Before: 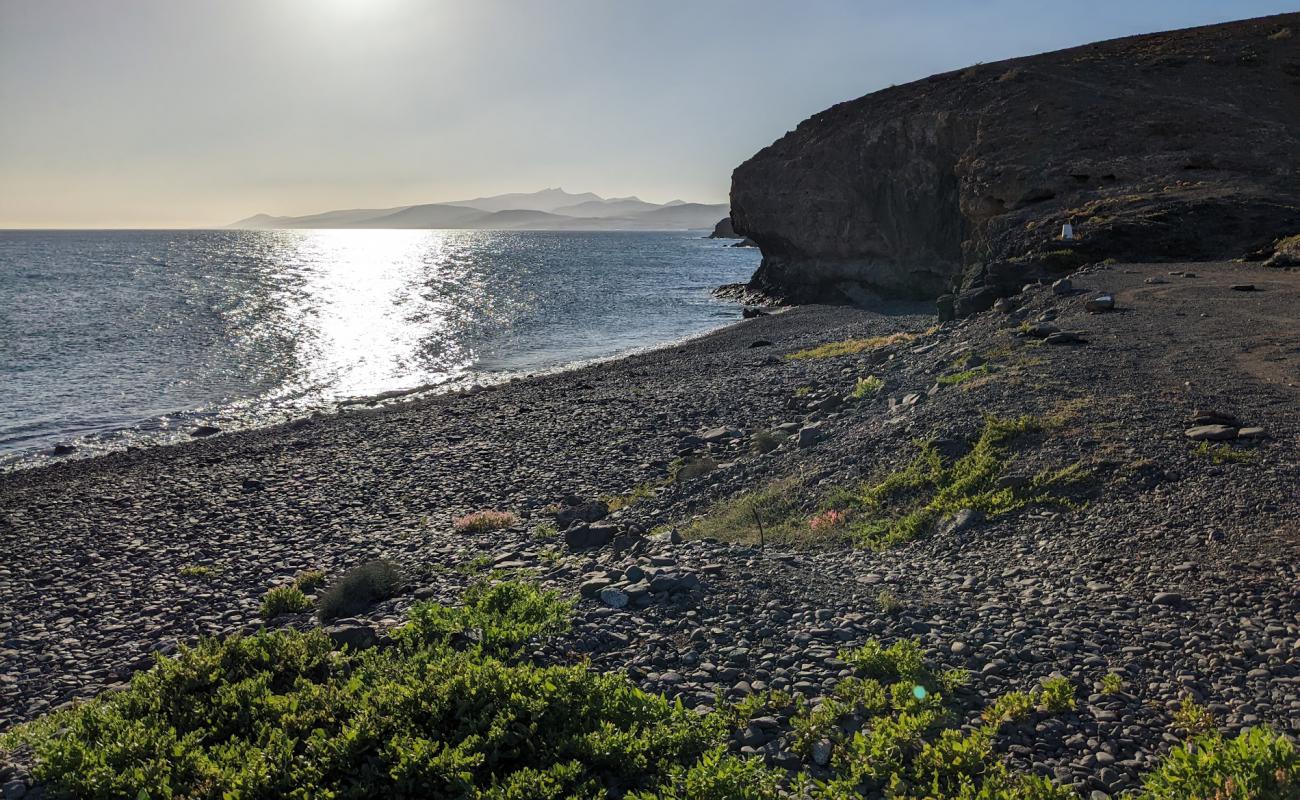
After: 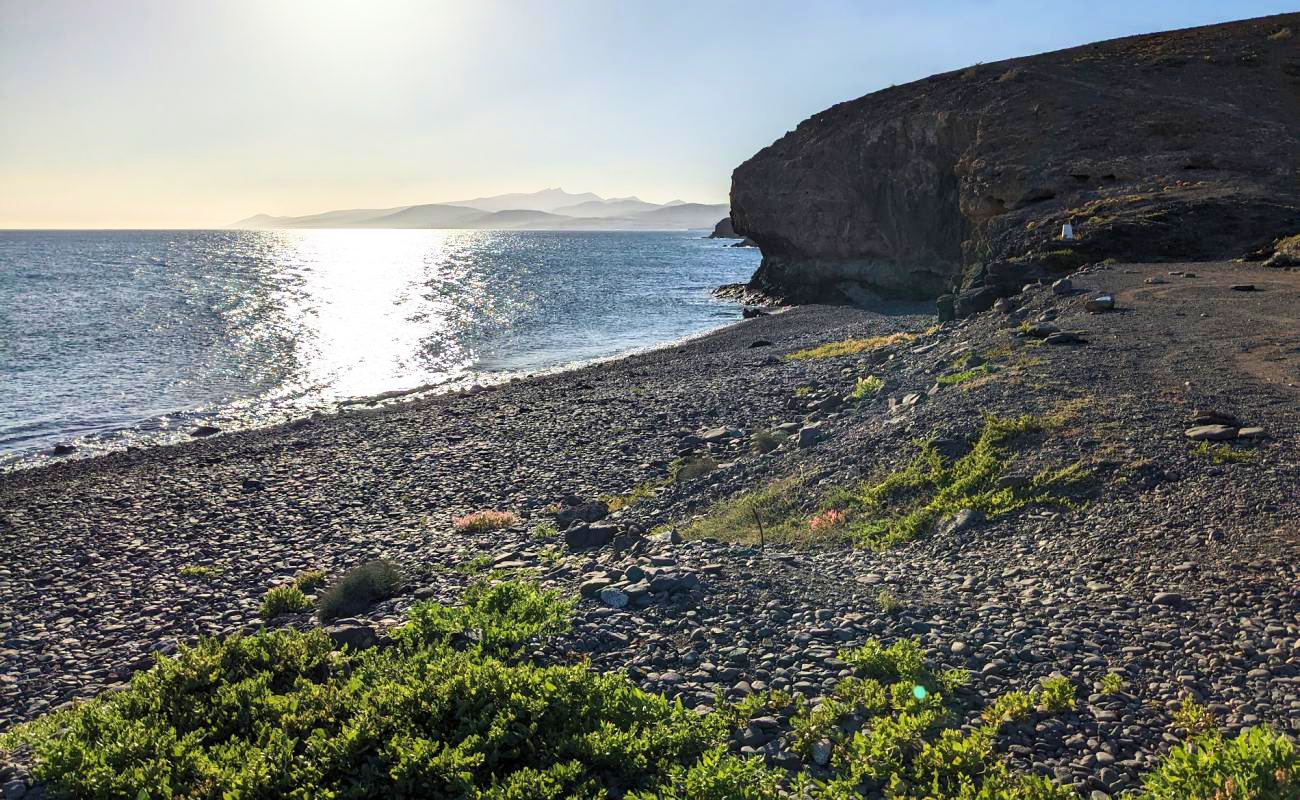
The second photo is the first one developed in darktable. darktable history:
velvia: on, module defaults
base curve: curves: ch0 [(0, 0) (0.557, 0.834) (1, 1)]
